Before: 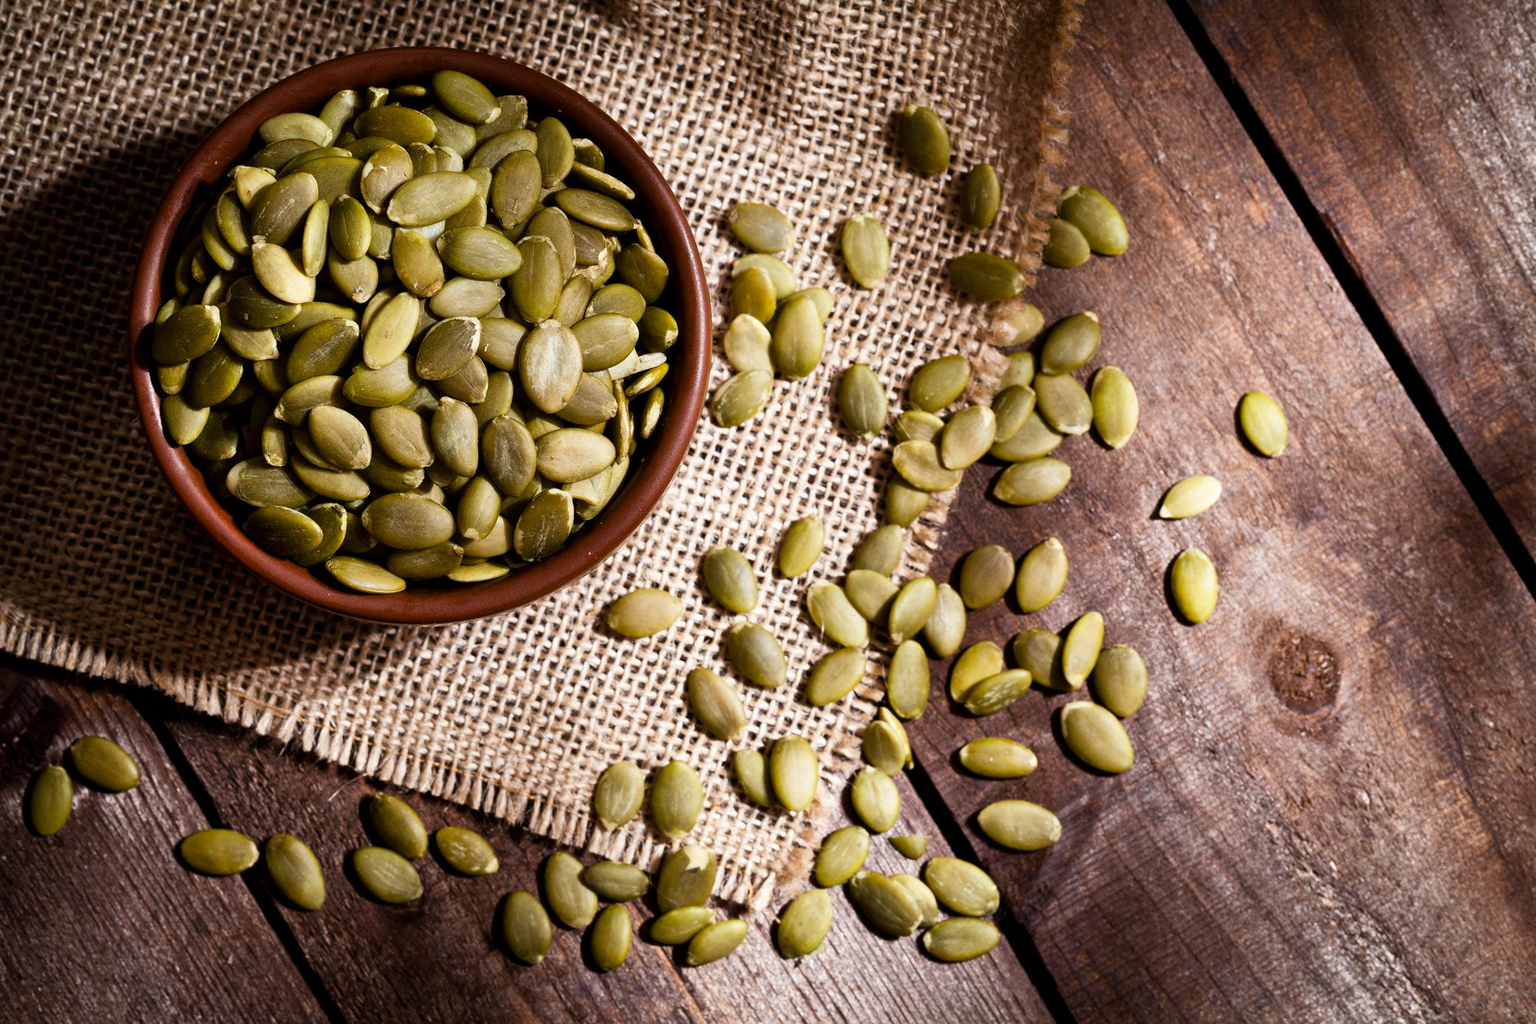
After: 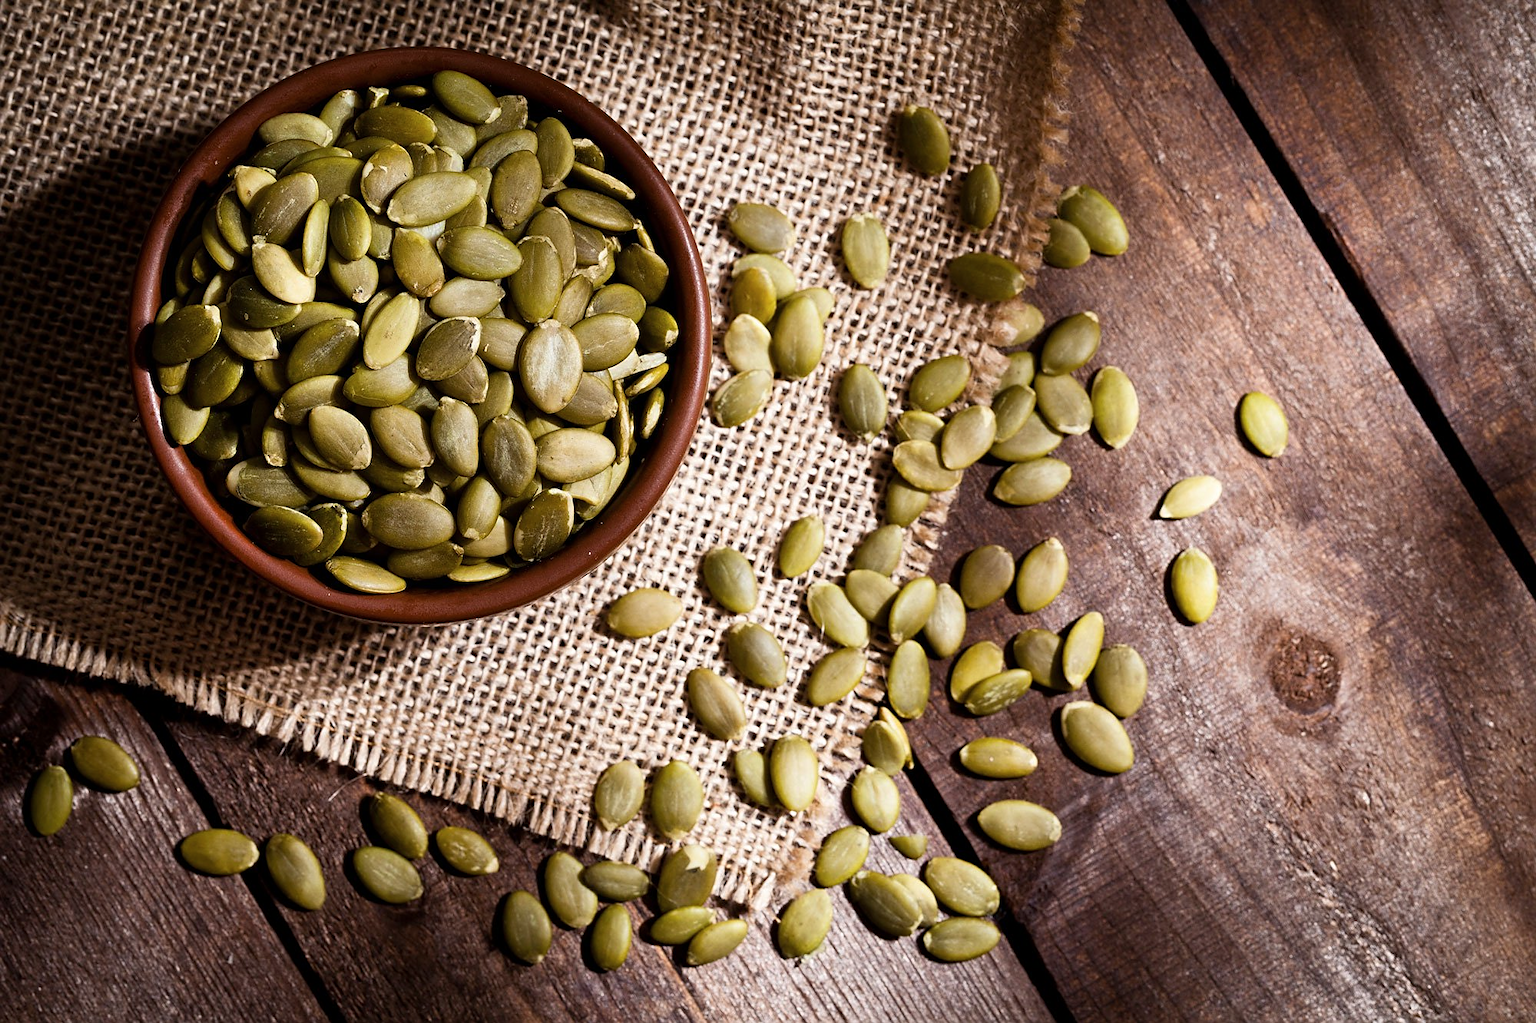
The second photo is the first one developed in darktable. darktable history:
sharpen: radius 1.864, amount 0.398, threshold 1.271
contrast brightness saturation: saturation -0.05
